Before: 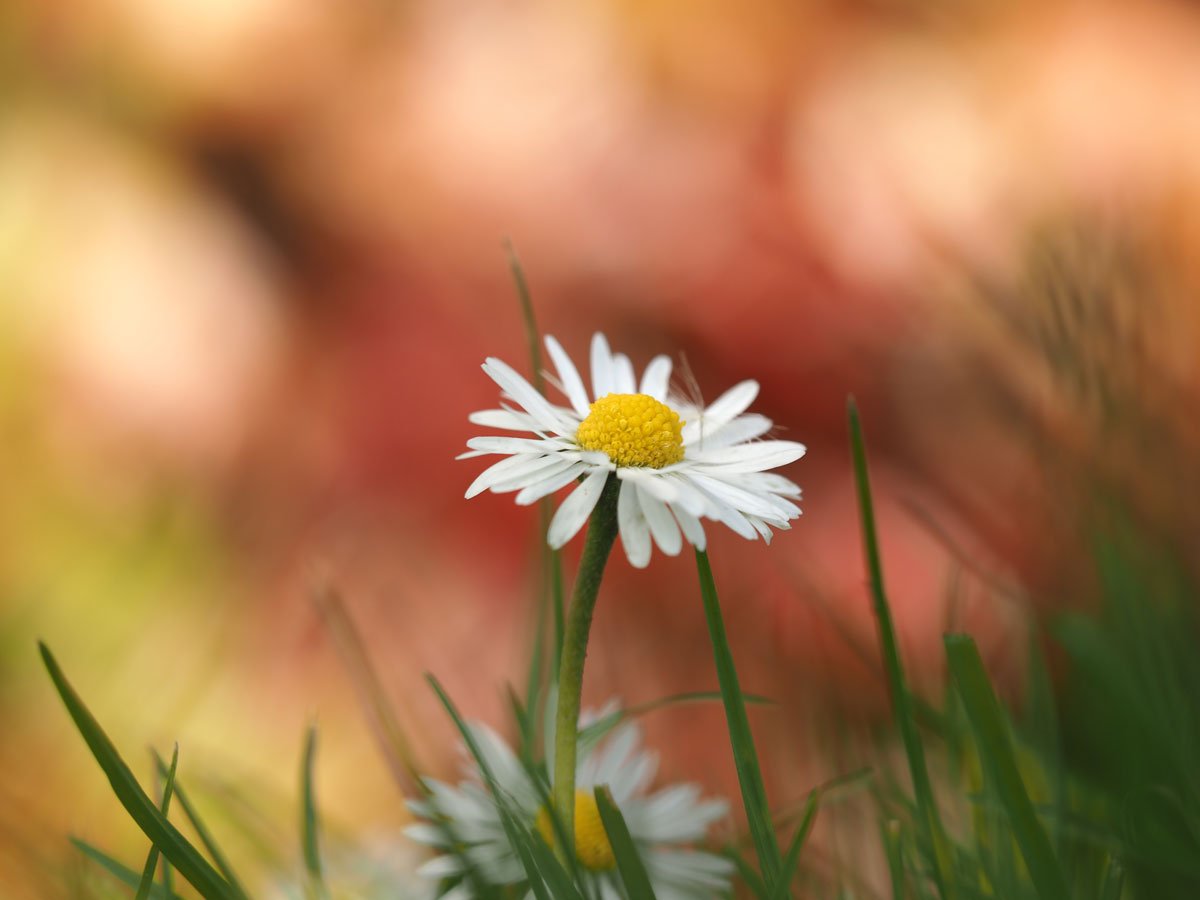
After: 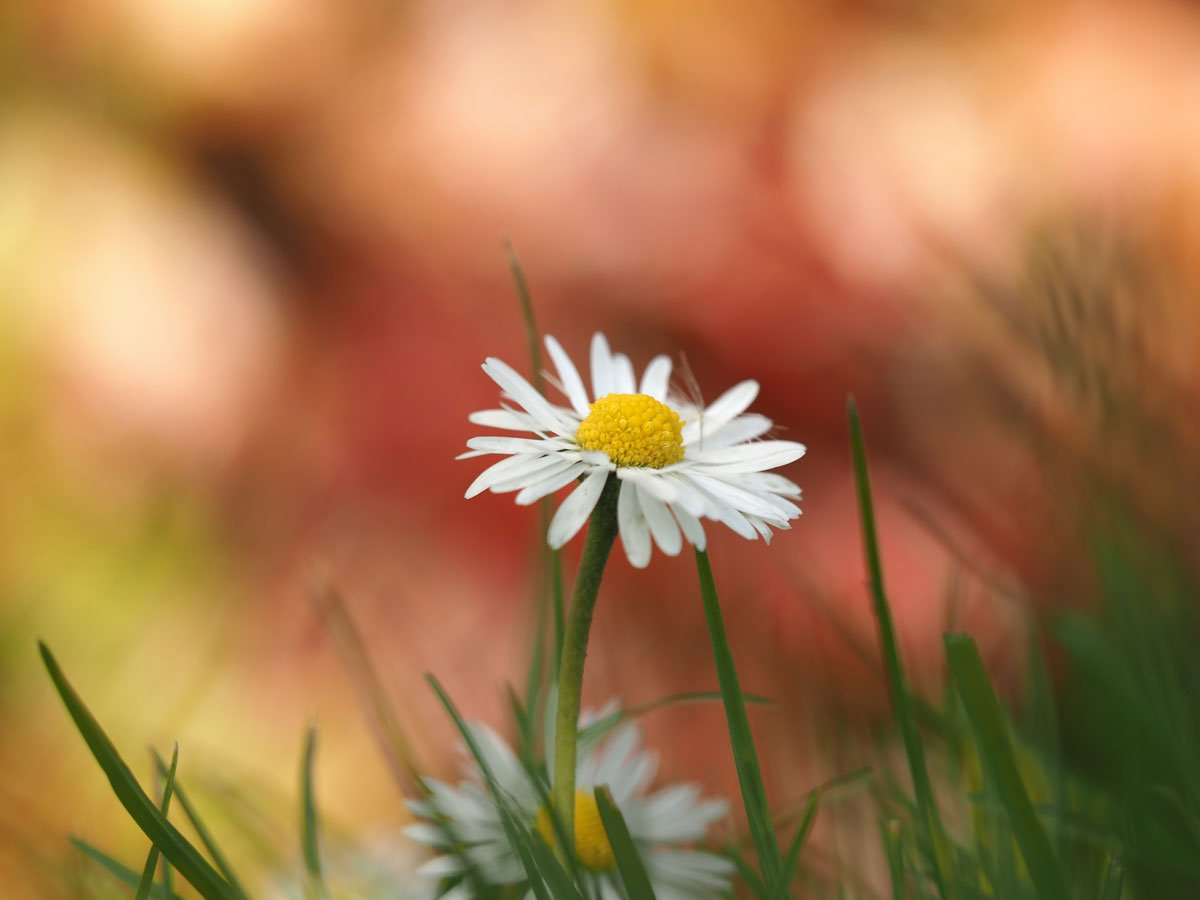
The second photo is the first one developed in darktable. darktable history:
shadows and highlights: radius 336.98, shadows 28.86, soften with gaussian
